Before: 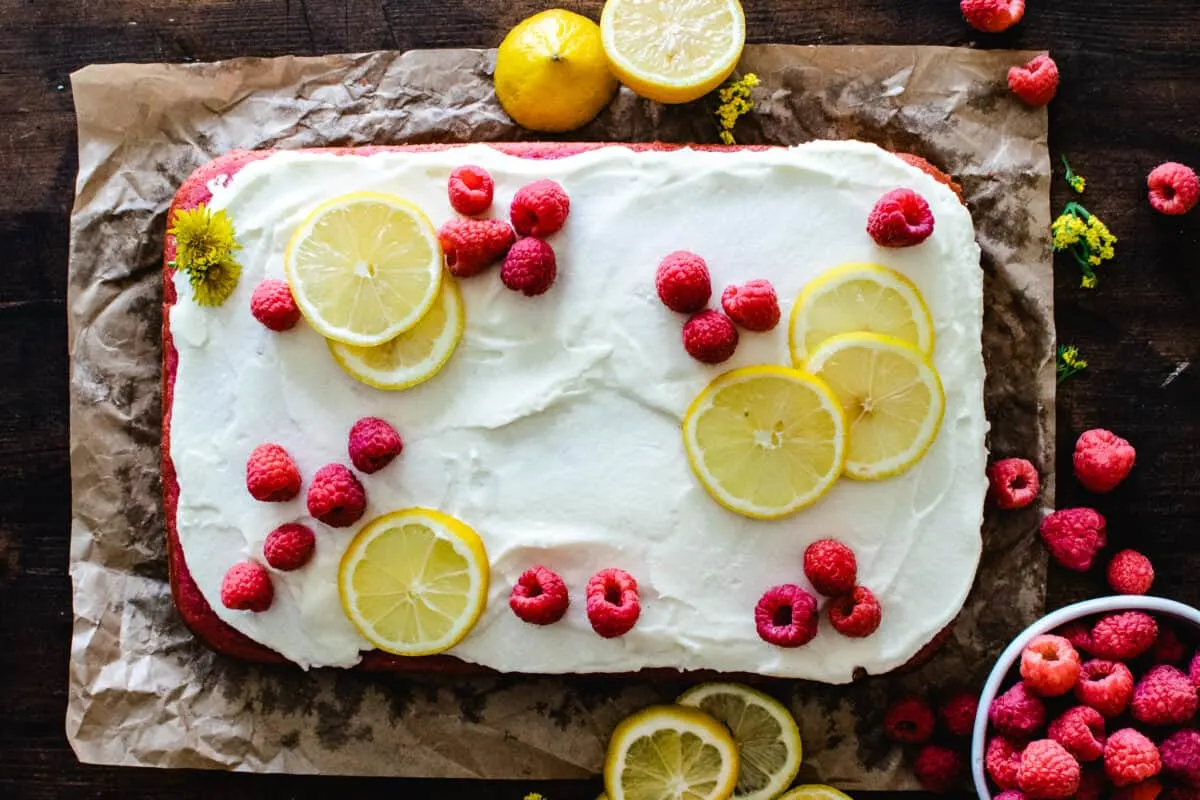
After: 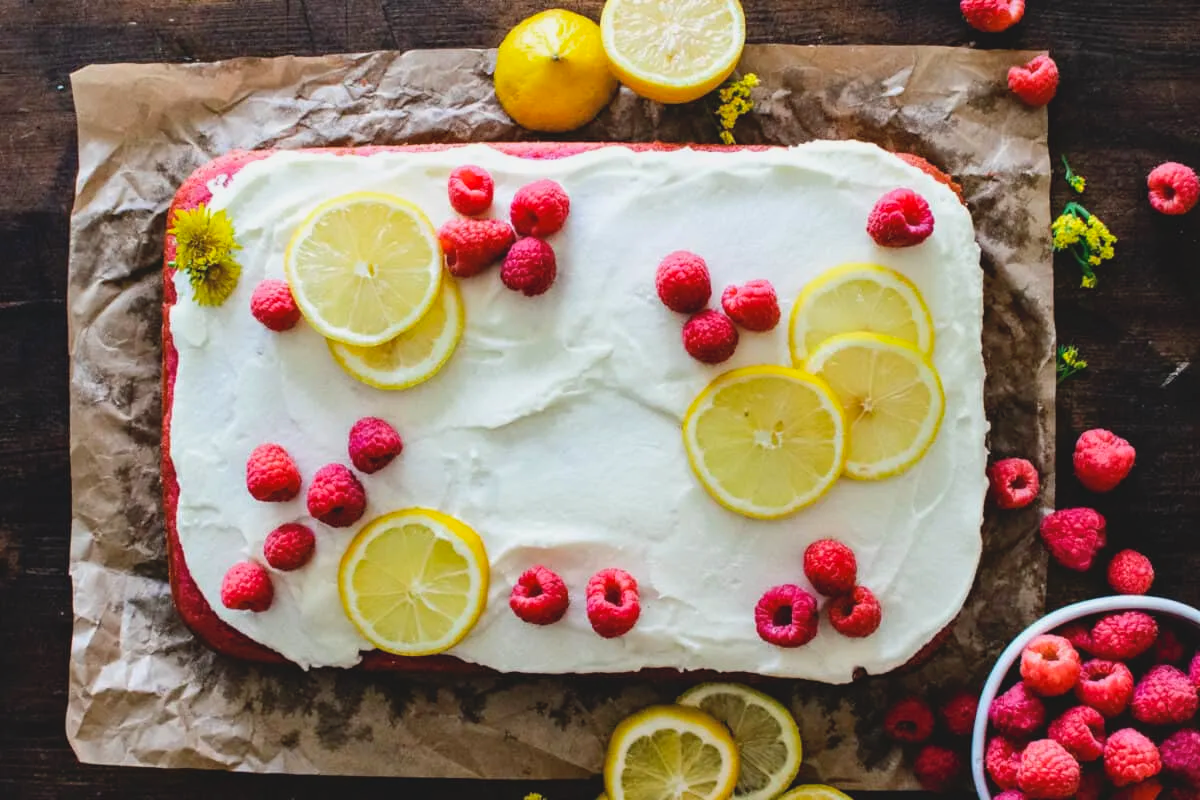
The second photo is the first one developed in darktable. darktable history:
white balance: emerald 1
contrast brightness saturation: contrast -0.1, brightness 0.05, saturation 0.08
